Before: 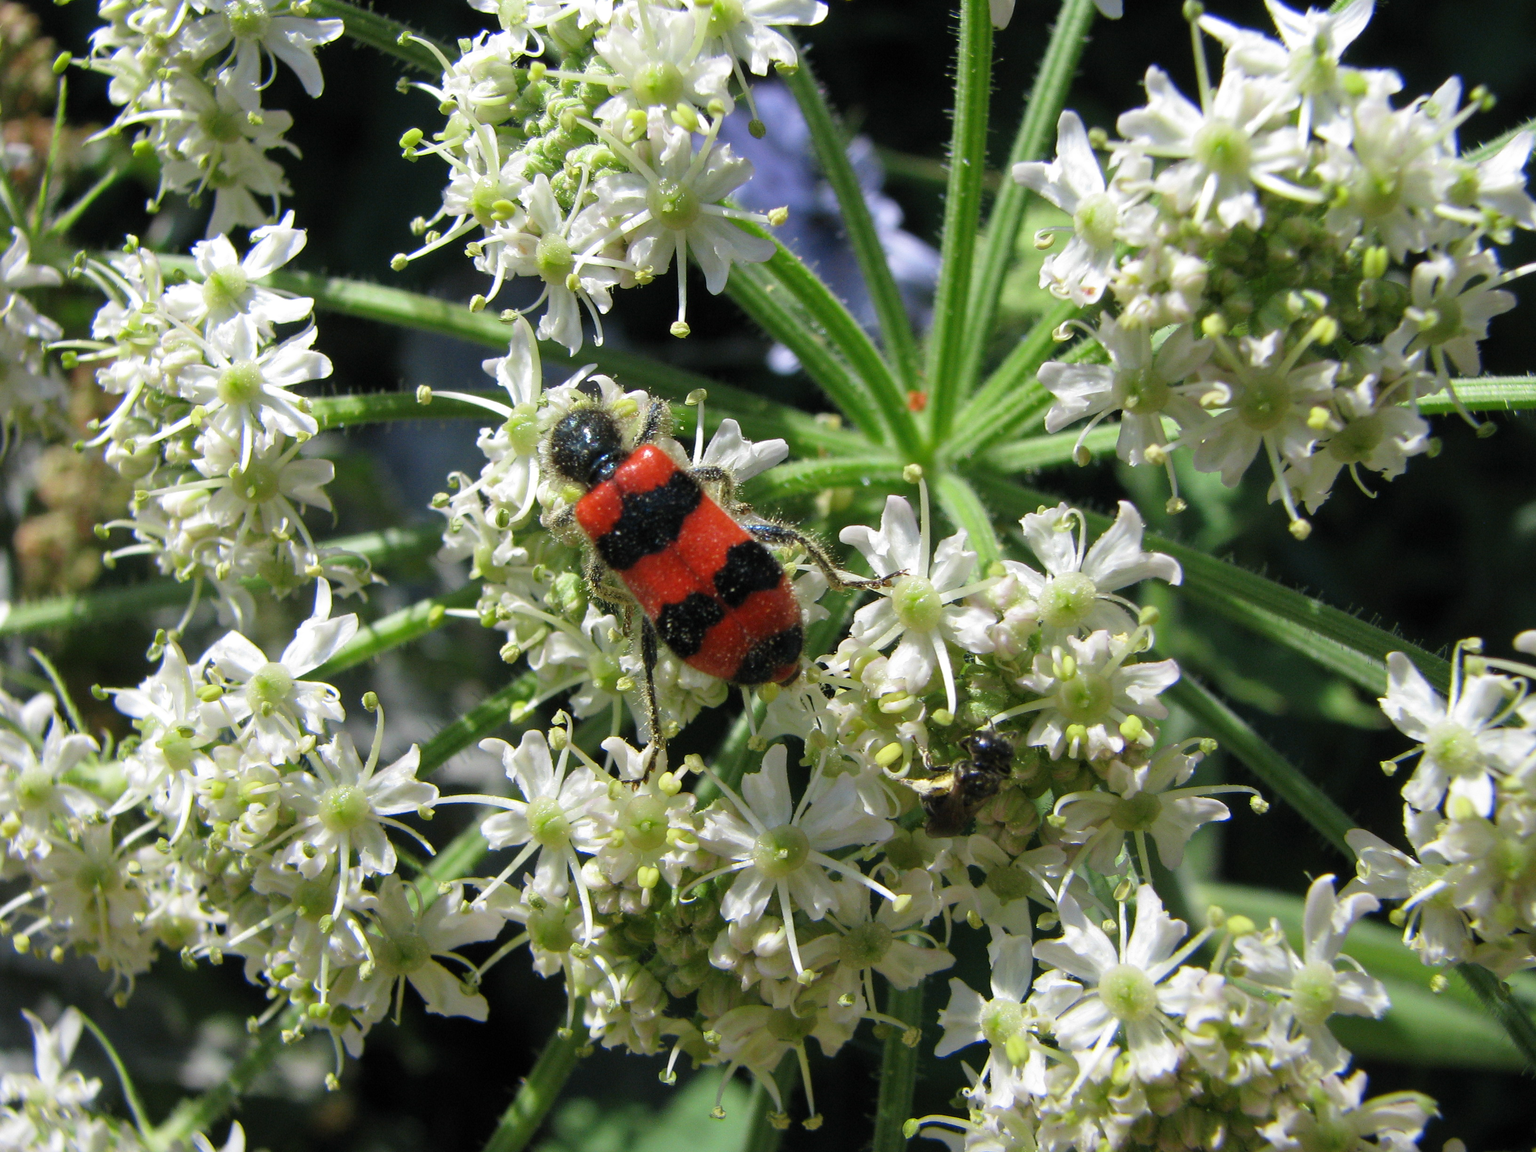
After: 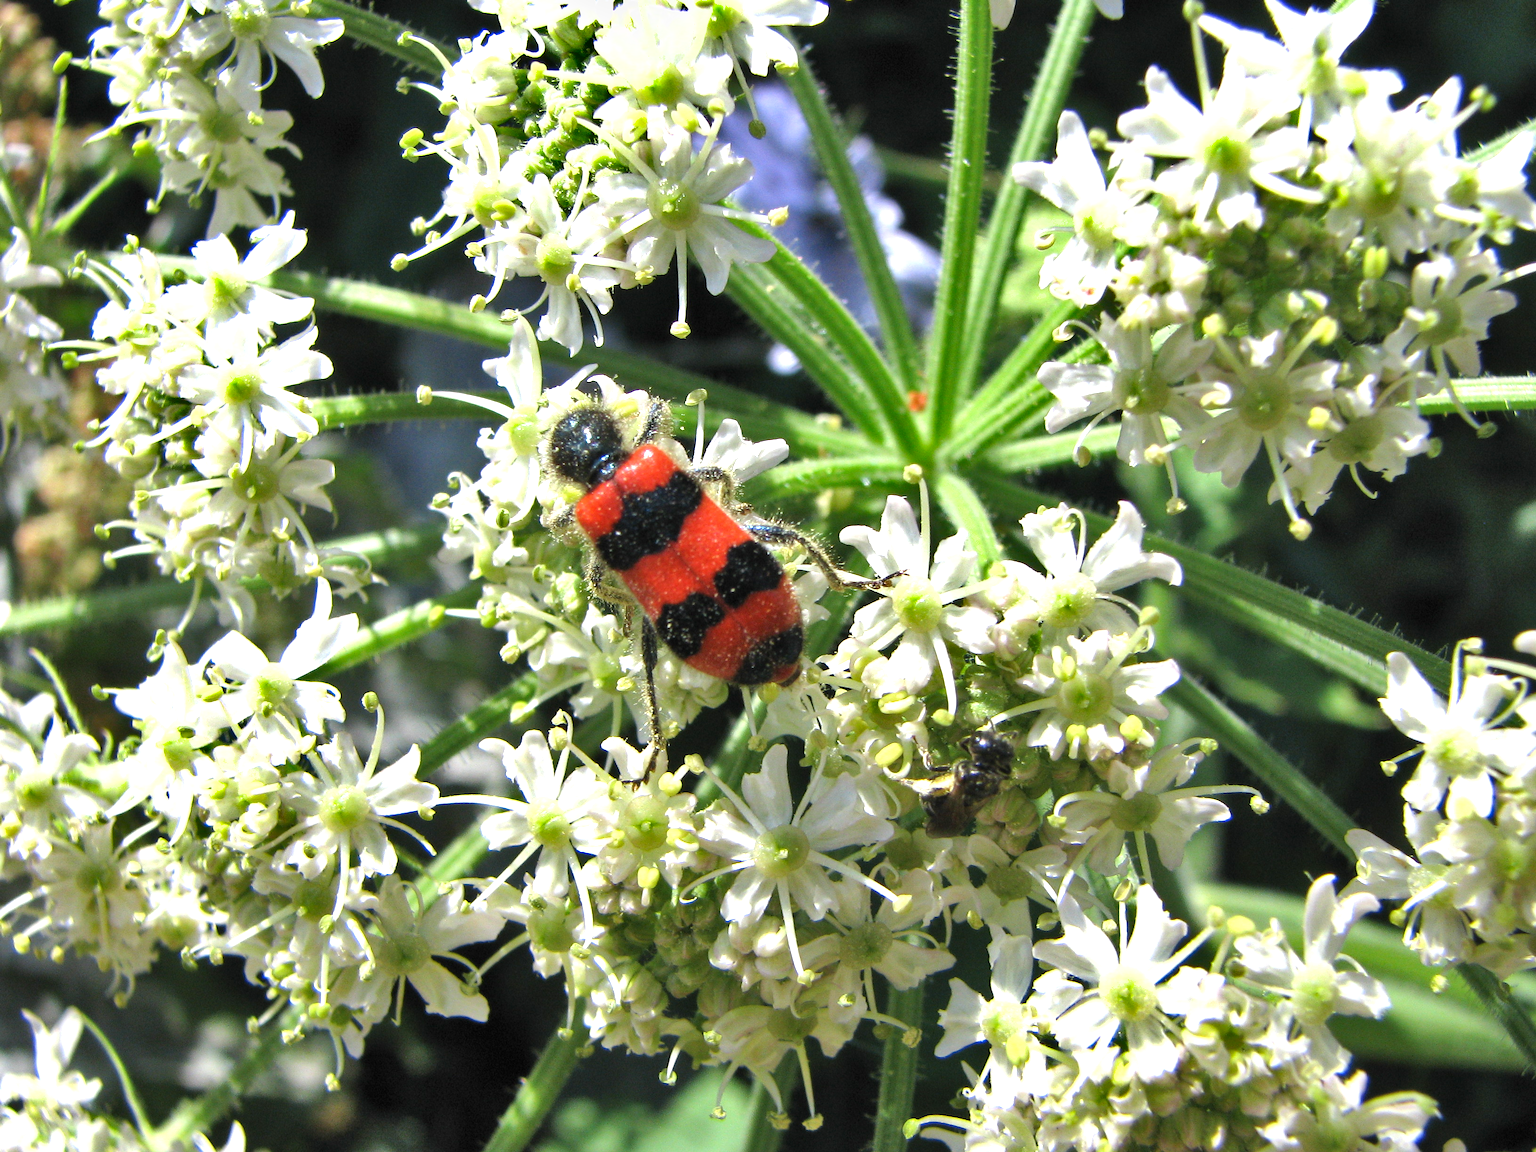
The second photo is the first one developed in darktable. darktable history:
shadows and highlights: shadows 58.51, soften with gaussian
exposure: black level correction 0, exposure 0.895 EV, compensate highlight preservation false
